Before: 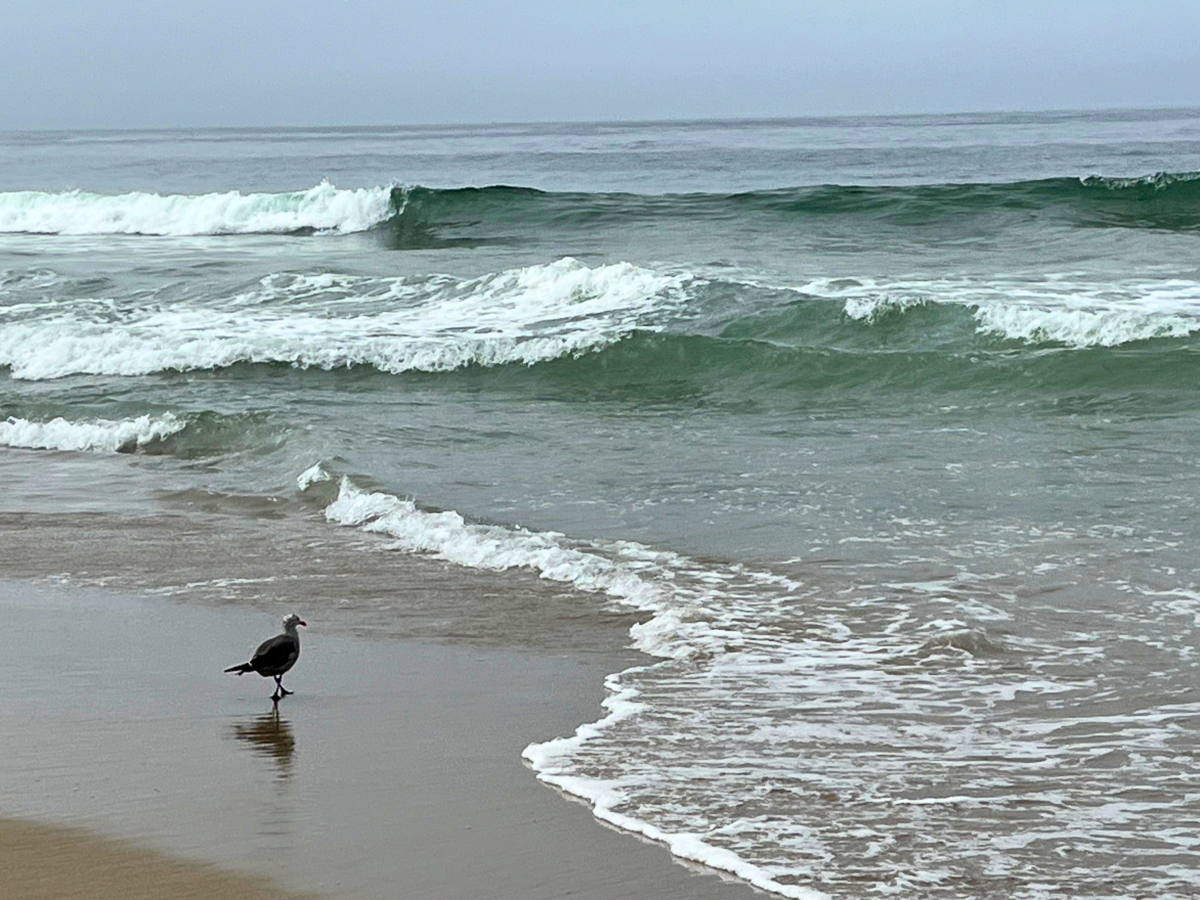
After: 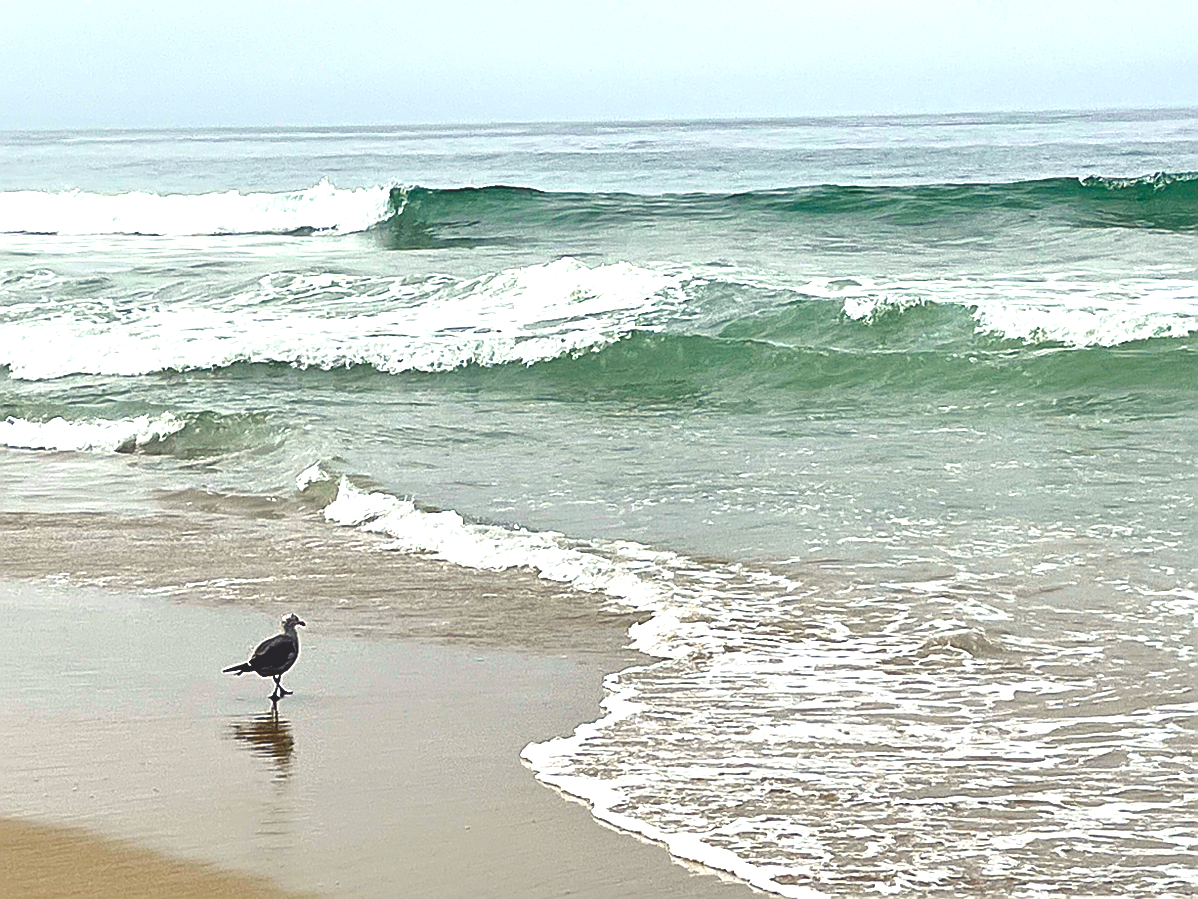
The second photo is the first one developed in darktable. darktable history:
crop and rotate: left 0.126%
exposure: black level correction 0, exposure 0.877 EV, compensate exposure bias true, compensate highlight preservation false
color balance rgb: shadows lift › chroma 3%, shadows lift › hue 280.8°, power › hue 330°, highlights gain › chroma 3%, highlights gain › hue 75.6°, global offset › luminance 2%, perceptual saturation grading › global saturation 20%, perceptual saturation grading › highlights -25%, perceptual saturation grading › shadows 50%, global vibrance 20.33%
sharpen: radius 1.4, amount 1.25, threshold 0.7
